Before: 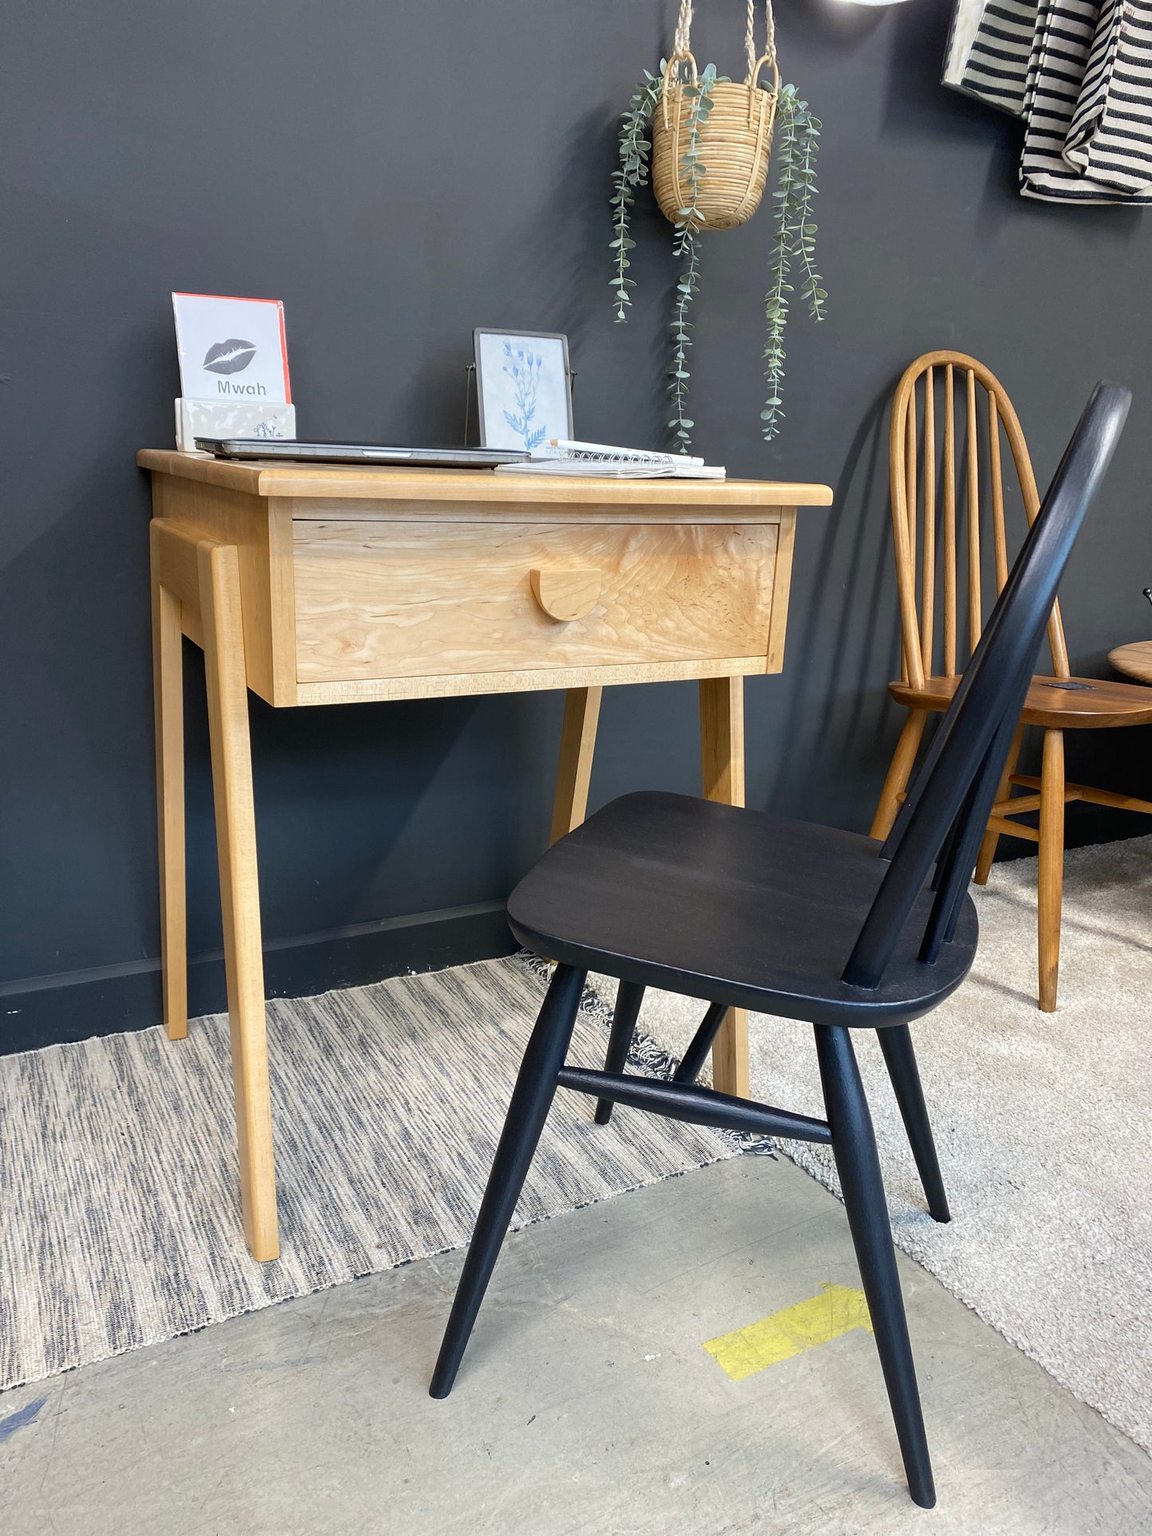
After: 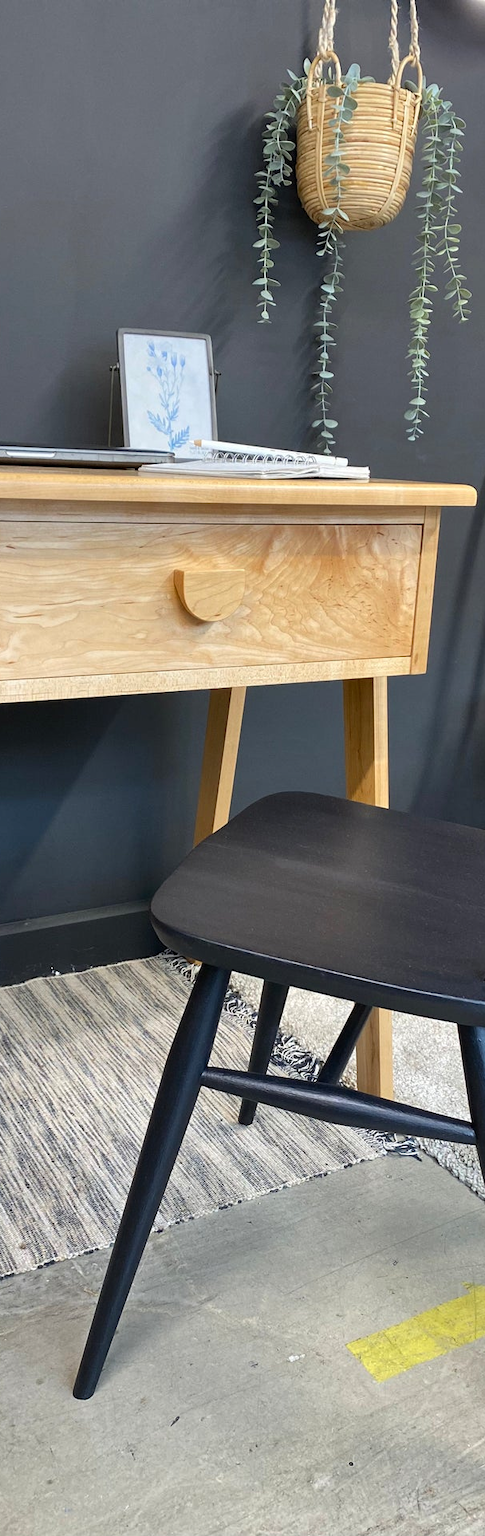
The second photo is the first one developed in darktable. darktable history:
shadows and highlights: low approximation 0.01, soften with gaussian
color zones: curves: ch1 [(0, 0.525) (0.143, 0.556) (0.286, 0.52) (0.429, 0.5) (0.571, 0.5) (0.714, 0.5) (0.857, 0.503) (1, 0.525)]
crop: left 30.959%, right 26.892%
